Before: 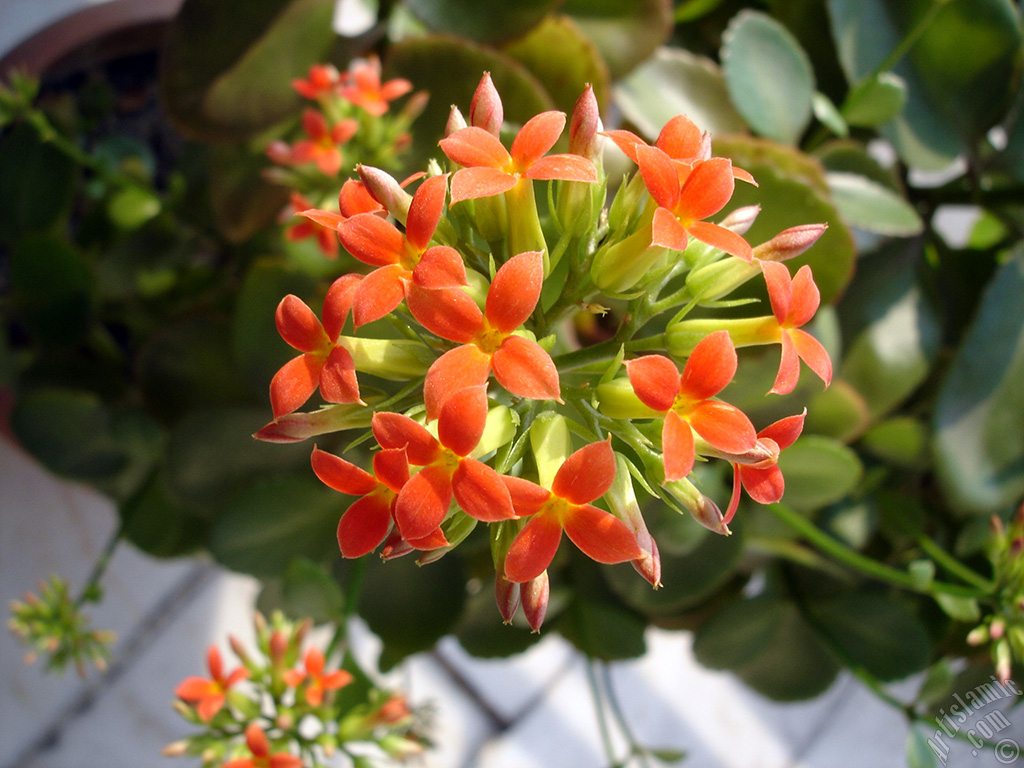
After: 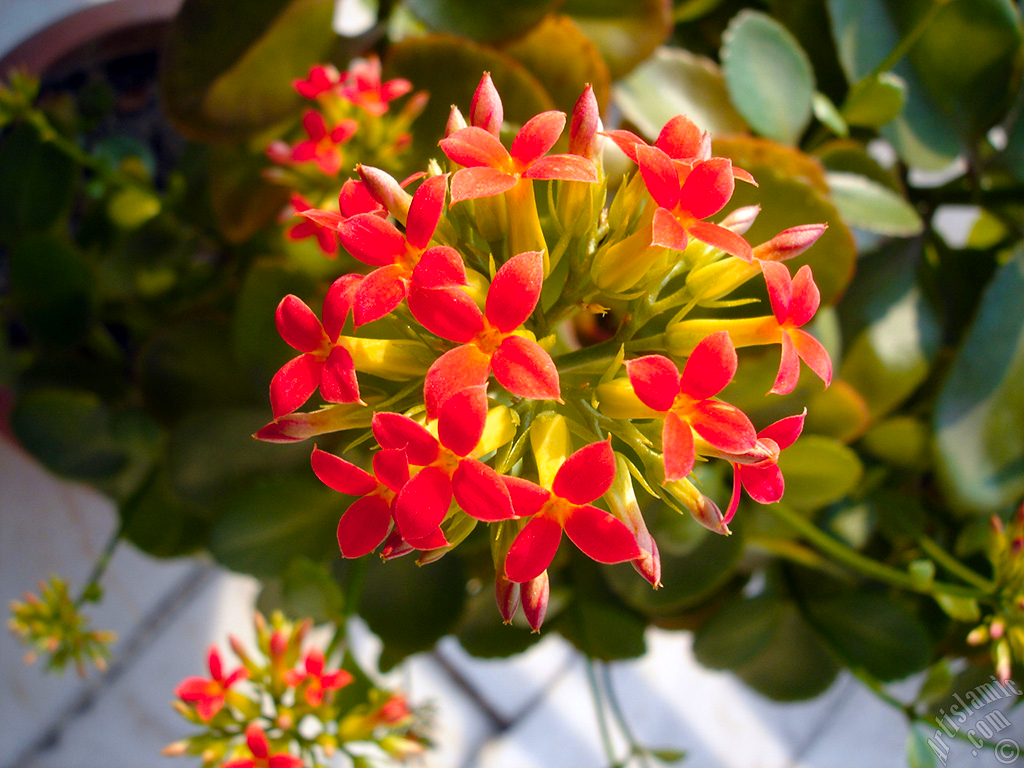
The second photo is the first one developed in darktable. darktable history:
color zones: curves: ch1 [(0.239, 0.552) (0.75, 0.5)]; ch2 [(0.25, 0.462) (0.749, 0.457)], mix 25.94%
color balance rgb: perceptual saturation grading › global saturation 20%, global vibrance 20%
